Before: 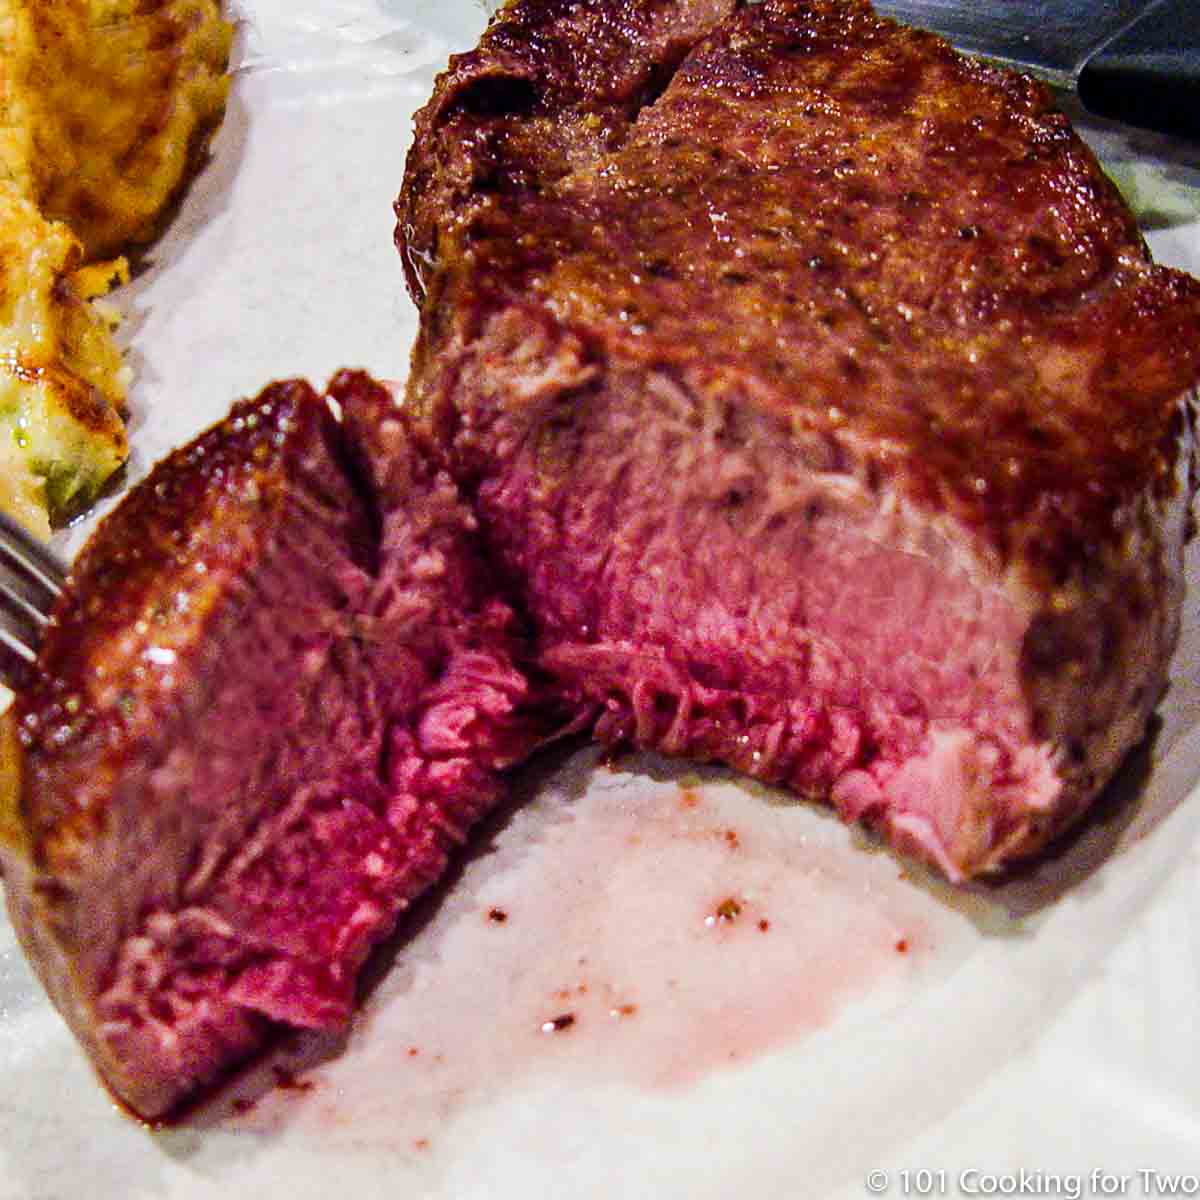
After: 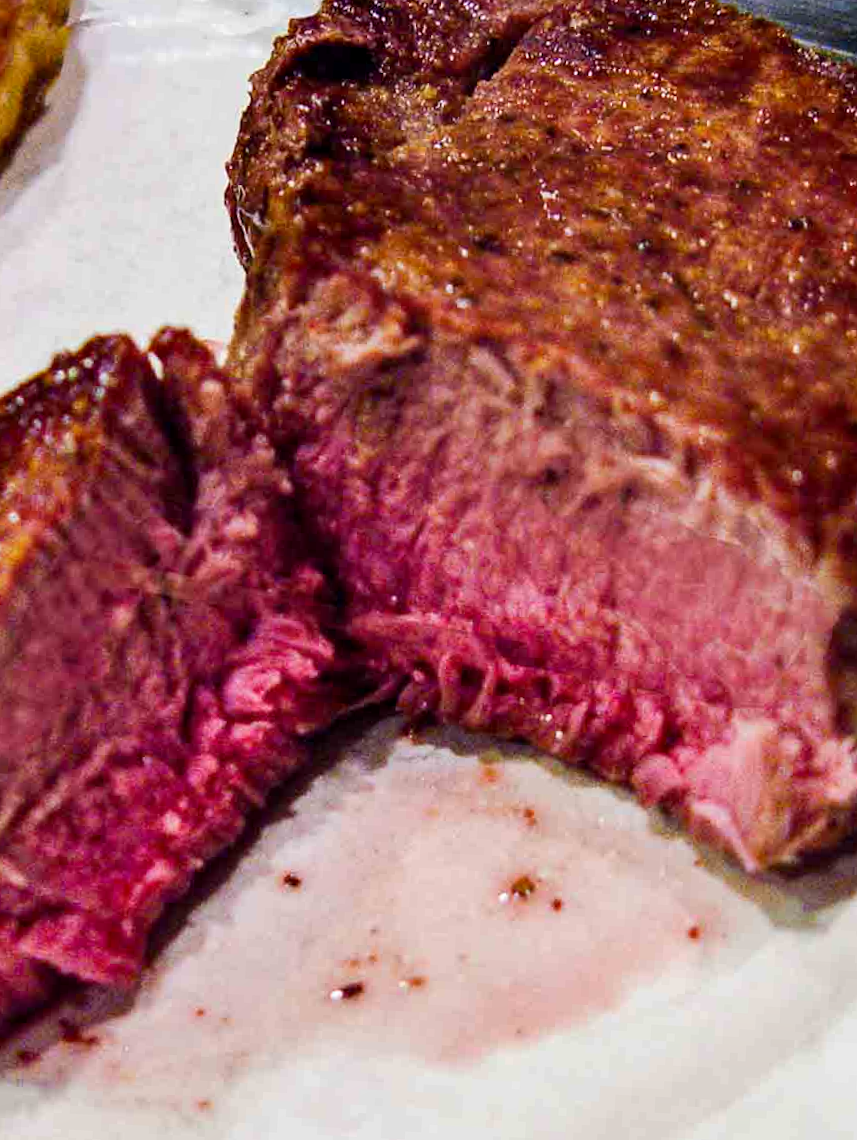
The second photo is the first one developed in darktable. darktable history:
crop and rotate: angle -3.04°, left 14.038%, top 0.015%, right 10.778%, bottom 0.018%
shadows and highlights: radius 125.93, shadows 30.27, highlights -30.85, shadows color adjustment 98.01%, highlights color adjustment 57.73%, low approximation 0.01, soften with gaussian
exposure: black level correction 0.001, compensate highlight preservation false
